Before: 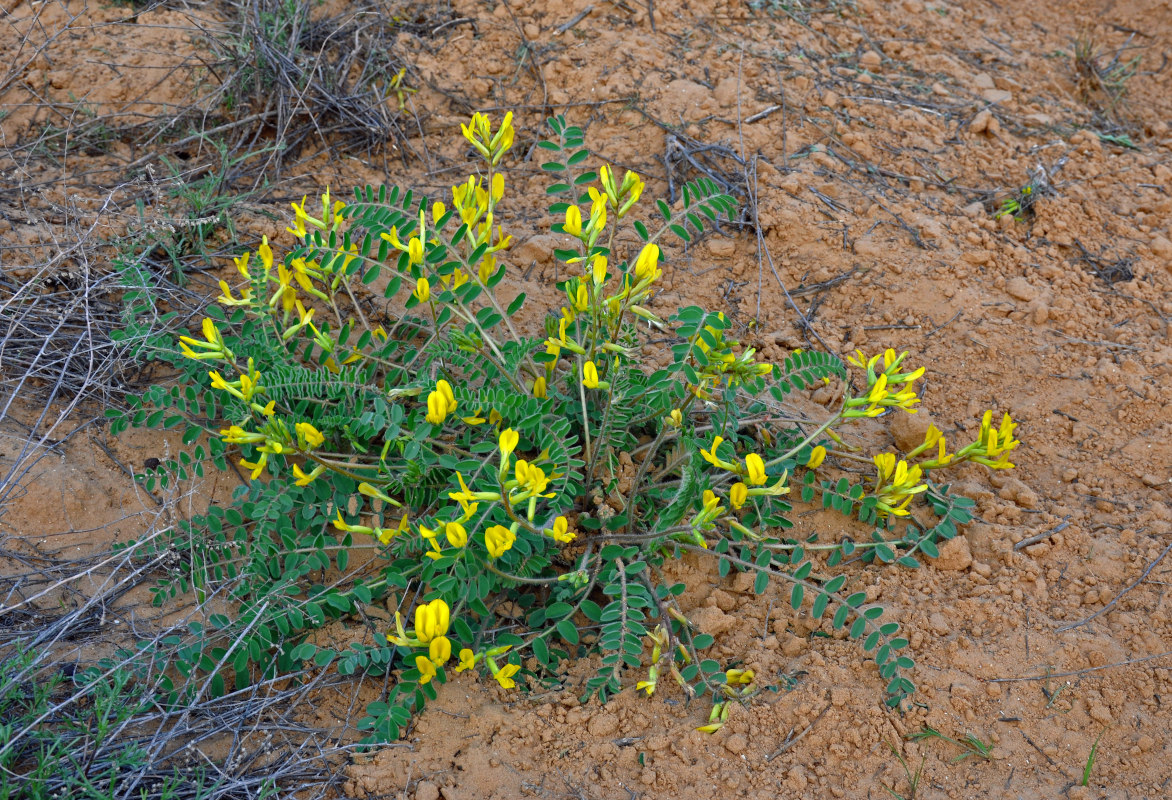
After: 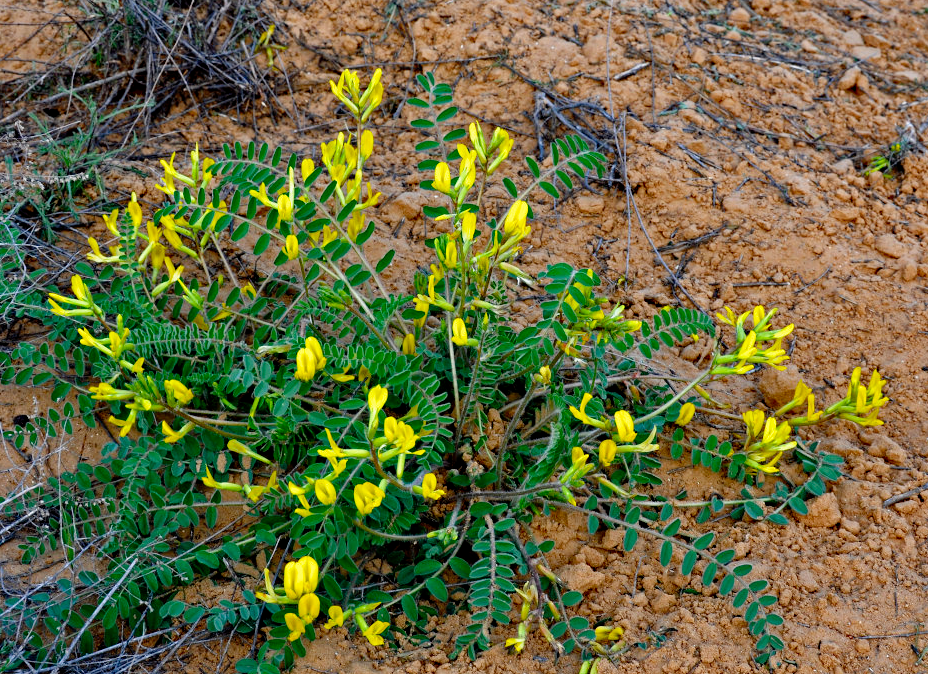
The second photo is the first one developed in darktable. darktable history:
crop: left 11.225%, top 5.381%, right 9.565%, bottom 10.314%
haze removal: adaptive false
filmic rgb: black relative exposure -6.3 EV, white relative exposure 2.8 EV, threshold 3 EV, target black luminance 0%, hardness 4.6, latitude 67.35%, contrast 1.292, shadows ↔ highlights balance -3.5%, preserve chrominance no, color science v4 (2020), contrast in shadows soft, enable highlight reconstruction true
